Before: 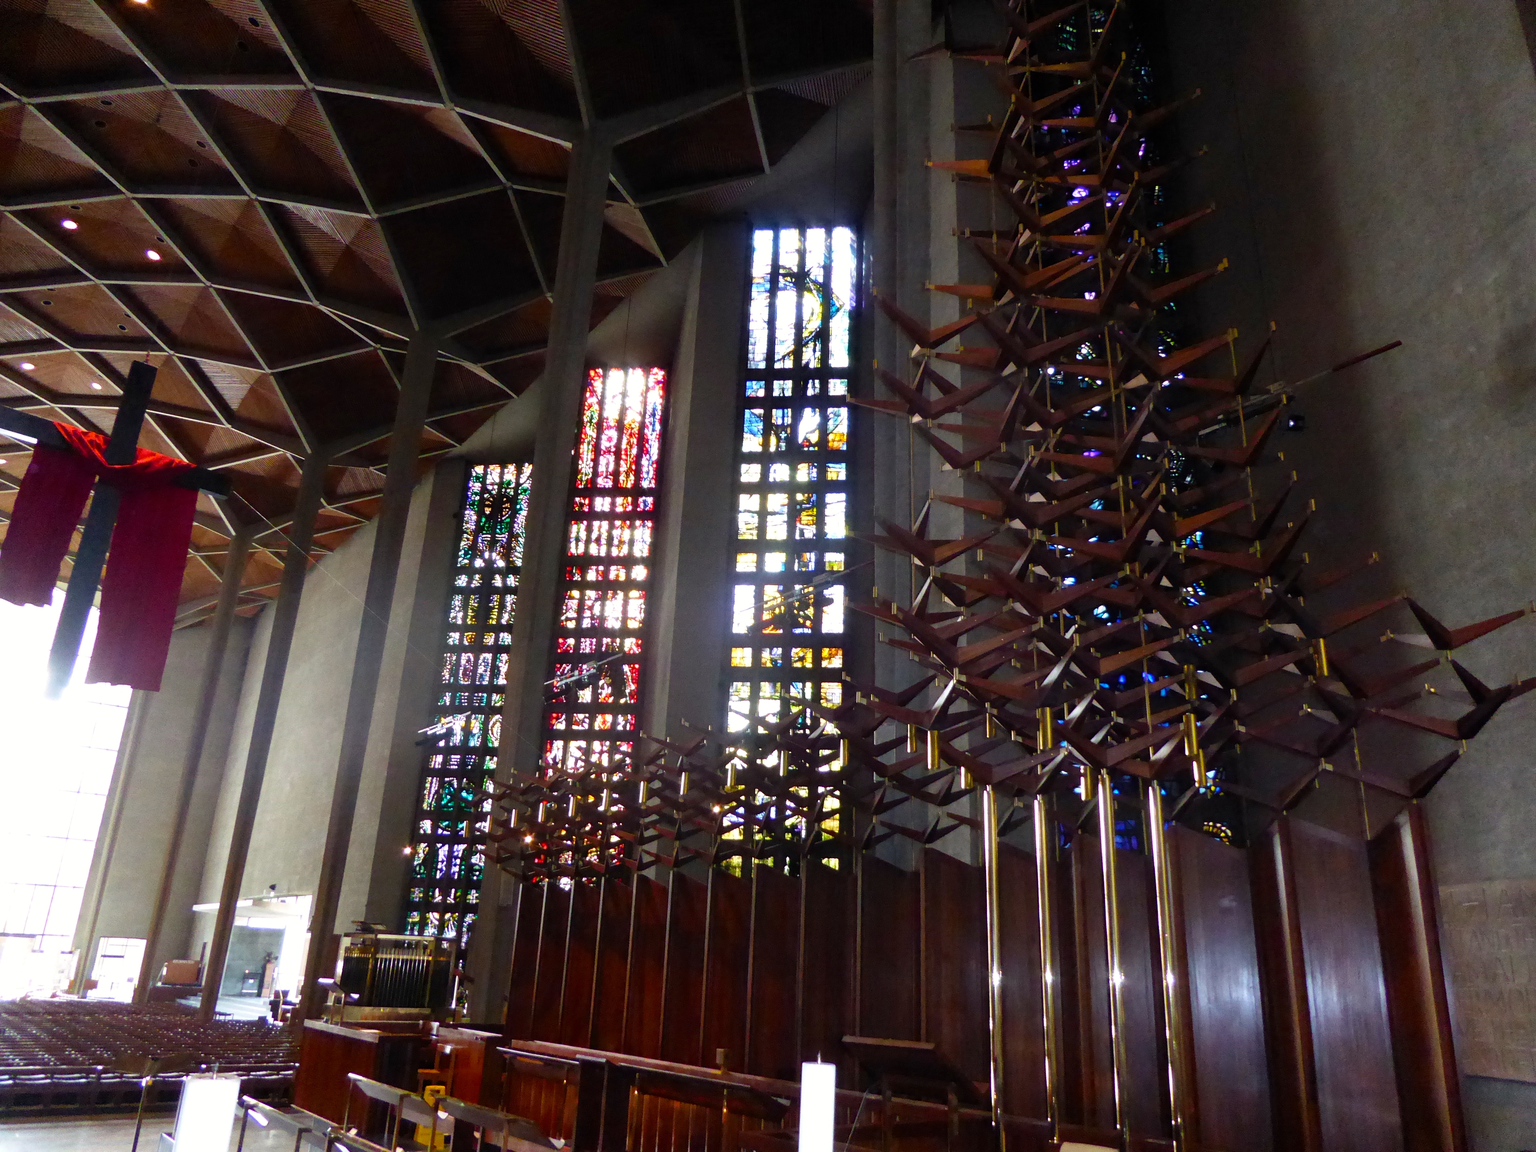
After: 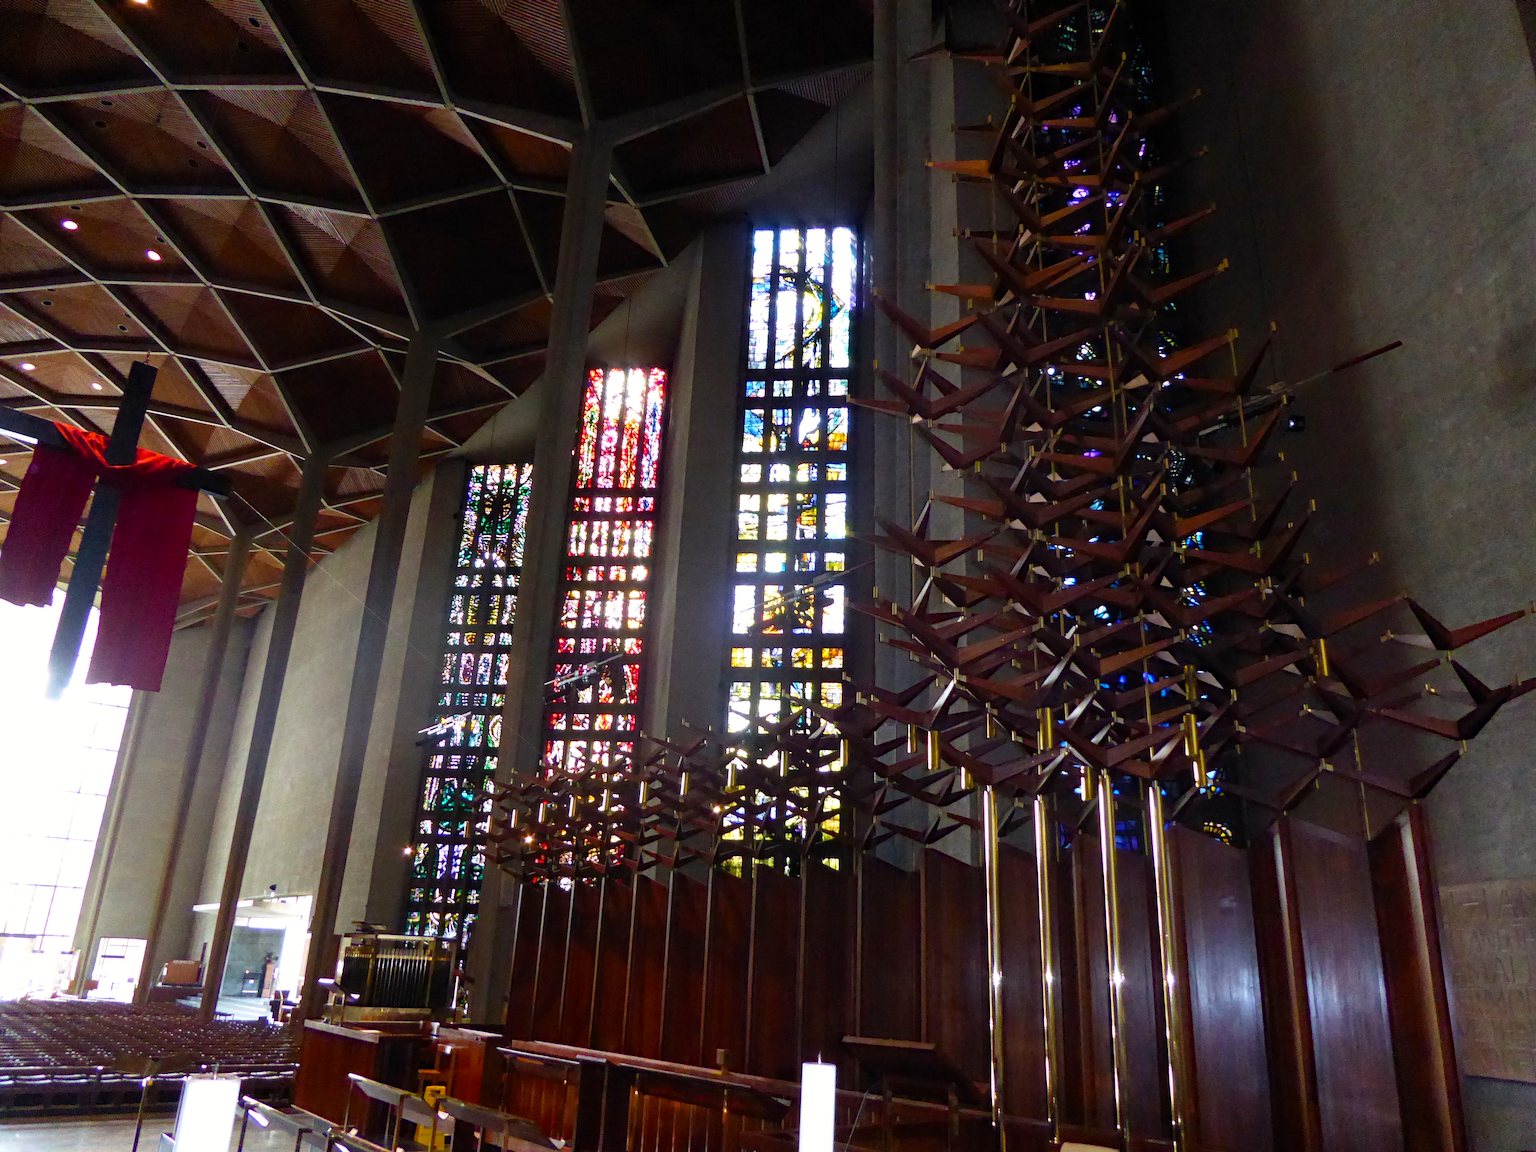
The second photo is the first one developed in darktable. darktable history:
haze removal: strength 0.301, distance 0.244, compatibility mode true, adaptive false
